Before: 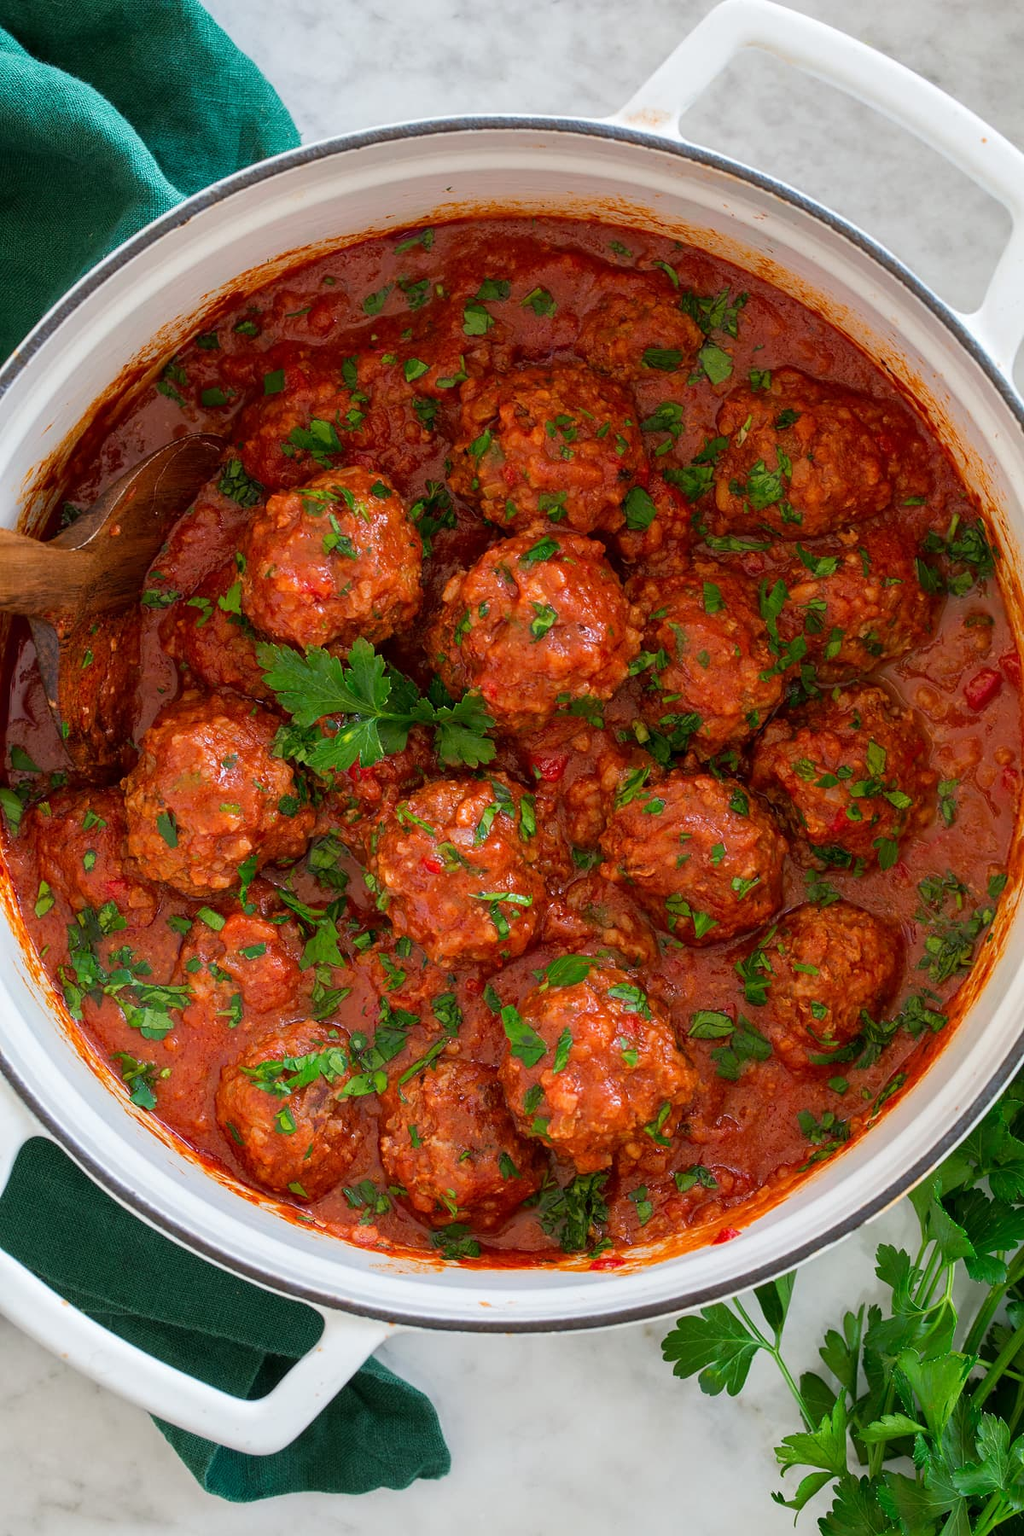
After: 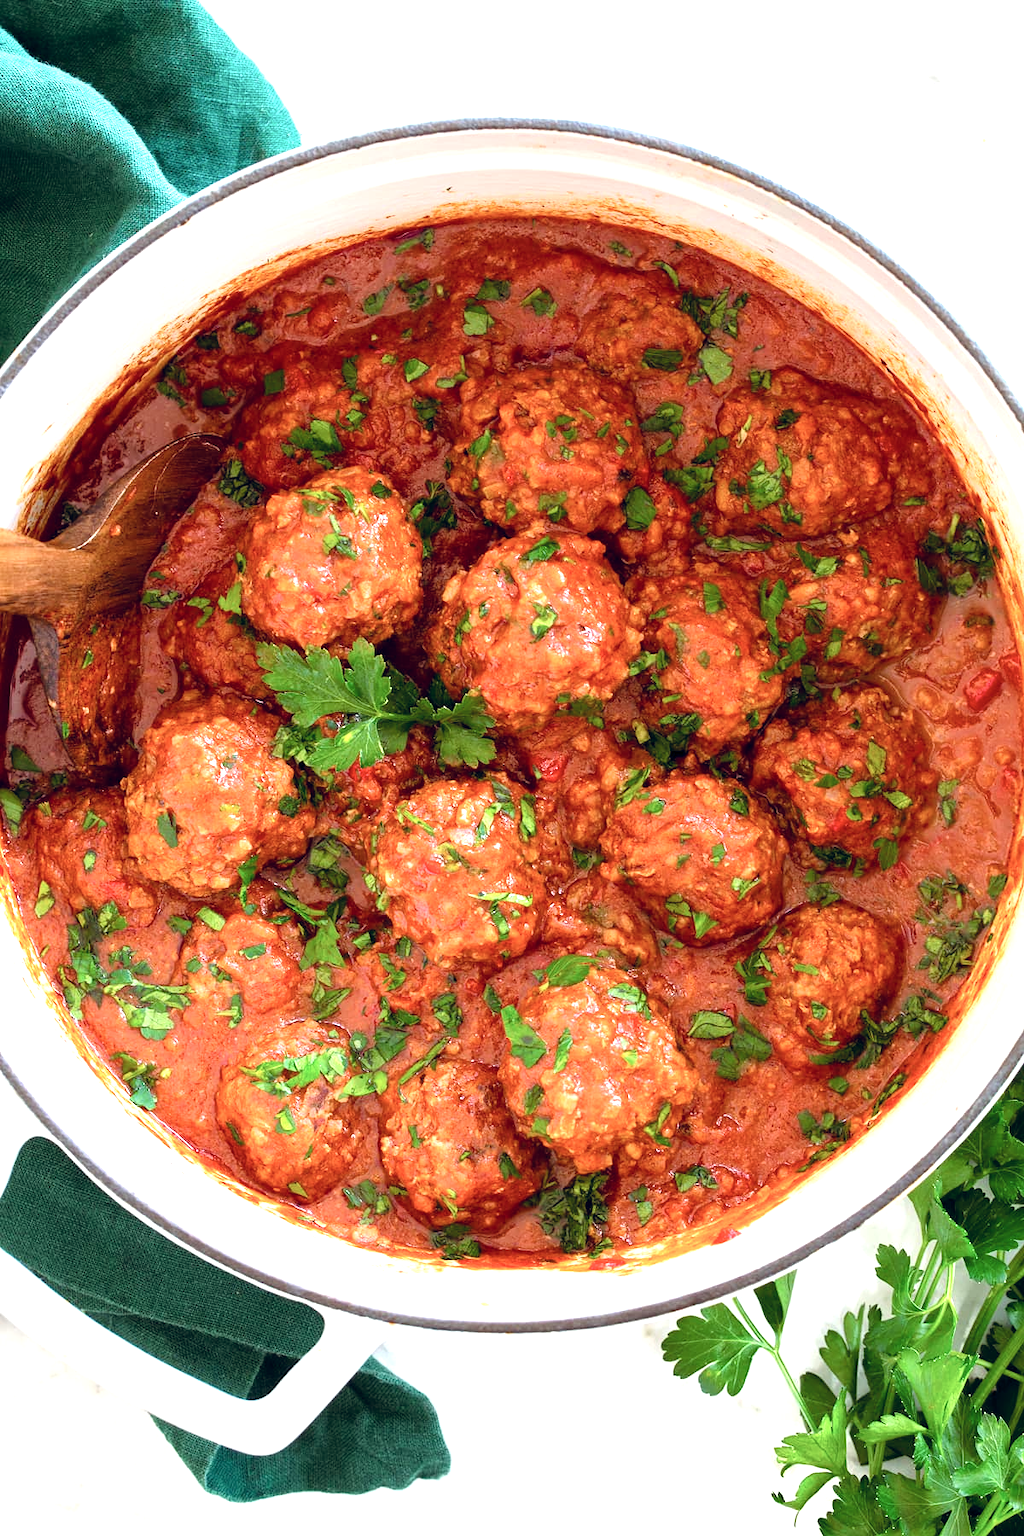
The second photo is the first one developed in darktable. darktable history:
tone equalizer: -8 EV -0.727 EV, -7 EV -0.685 EV, -6 EV -0.617 EV, -5 EV -0.42 EV, -3 EV 0.369 EV, -2 EV 0.6 EV, -1 EV 0.678 EV, +0 EV 0.729 EV
contrast brightness saturation: contrast 0.108, saturation -0.173
exposure: black level correction 0, exposure 0.693 EV, compensate highlight preservation false
color balance rgb: shadows lift › chroma 4.582%, shadows lift › hue 24.53°, global offset › chroma 0.132%, global offset › hue 253.38°, linear chroma grading › shadows 31.559%, linear chroma grading › global chroma -1.566%, linear chroma grading › mid-tones 3.654%, perceptual saturation grading › global saturation 0.461%
